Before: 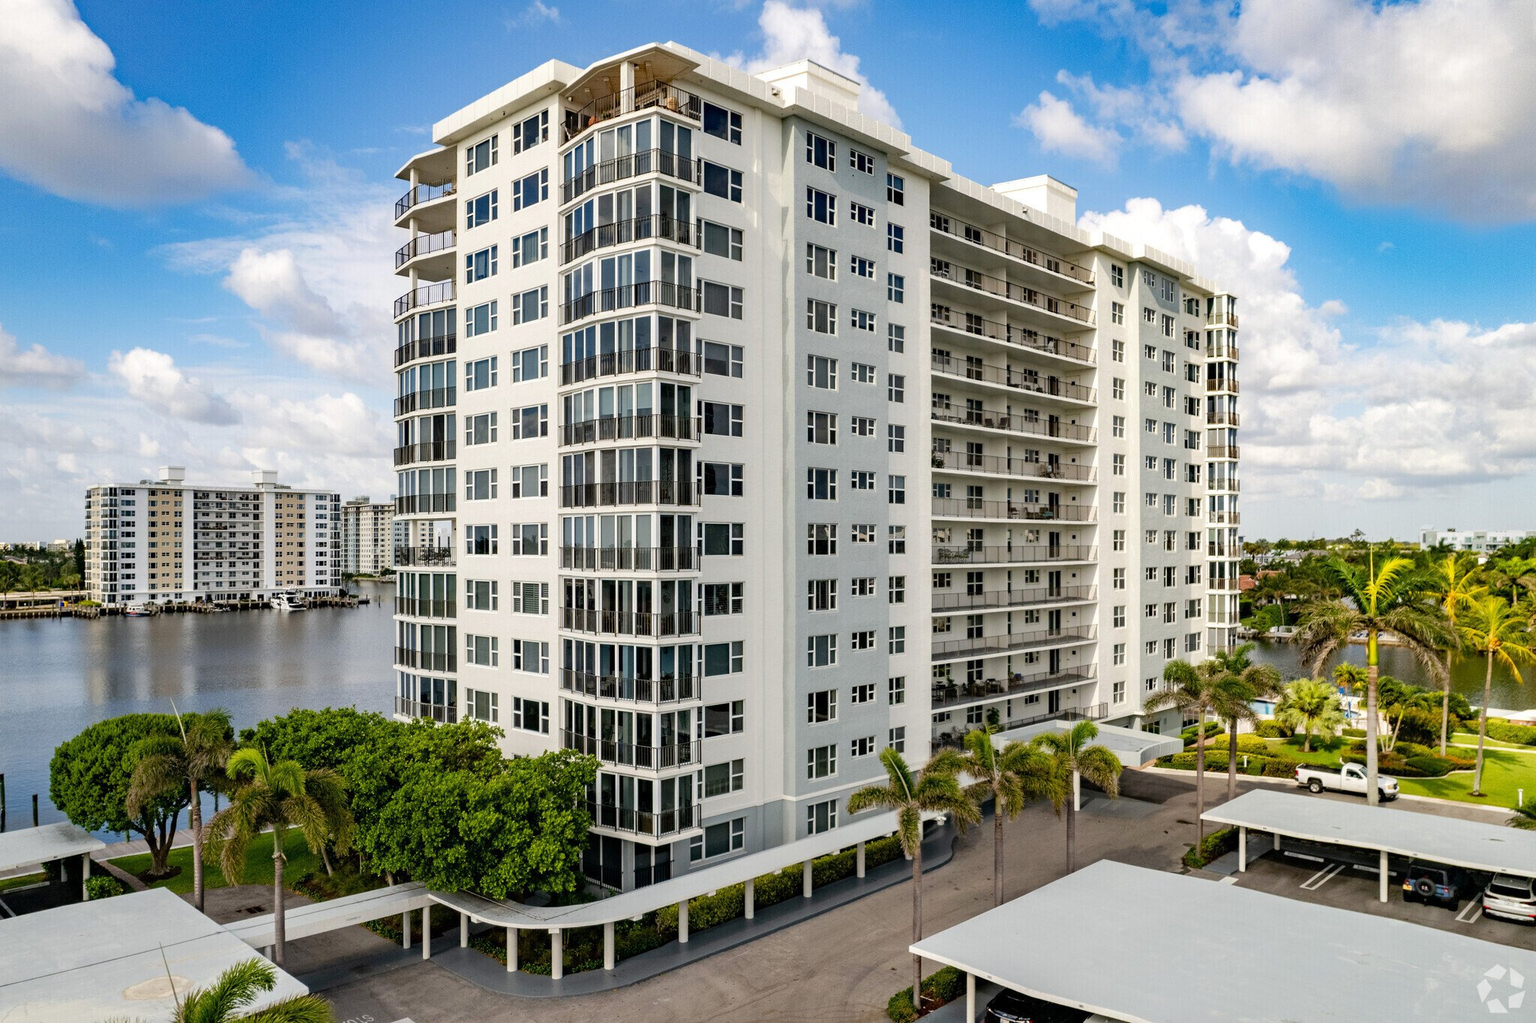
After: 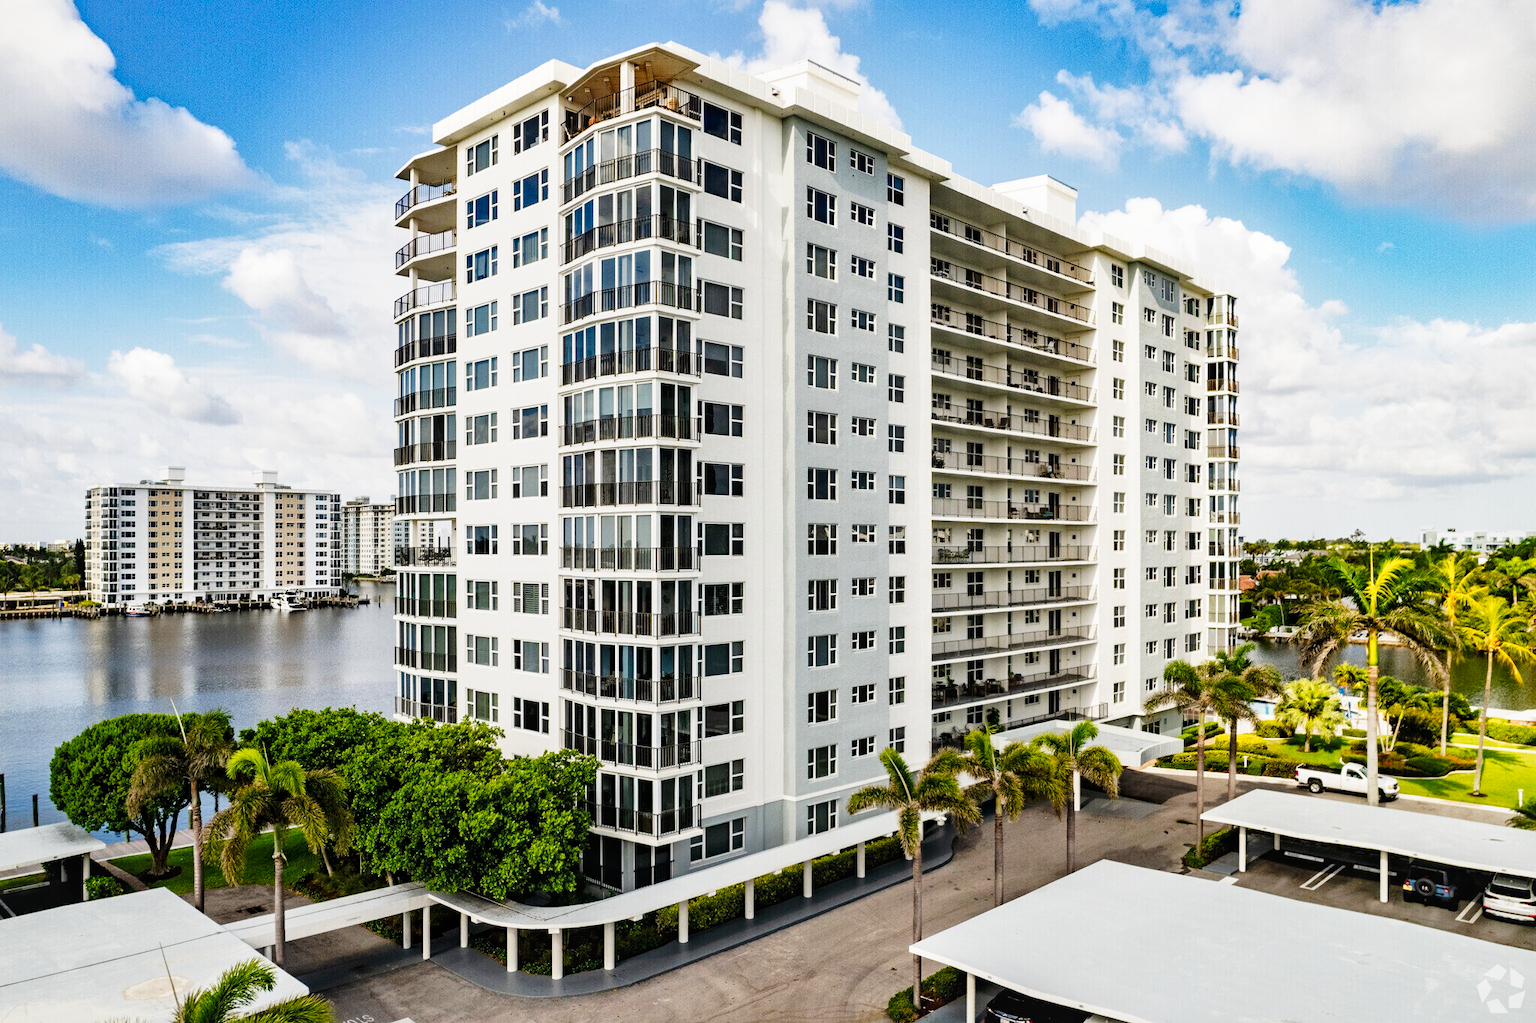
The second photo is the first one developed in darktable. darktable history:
local contrast: mode bilateral grid, contrast 20, coarseness 50, detail 141%, midtone range 0.2
tone curve: curves: ch0 [(0, 0.026) (0.058, 0.049) (0.246, 0.214) (0.437, 0.498) (0.55, 0.644) (0.657, 0.767) (0.822, 0.9) (1, 0.961)]; ch1 [(0, 0) (0.346, 0.307) (0.408, 0.369) (0.453, 0.457) (0.476, 0.489) (0.502, 0.493) (0.521, 0.515) (0.537, 0.531) (0.612, 0.641) (0.676, 0.728) (1, 1)]; ch2 [(0, 0) (0.346, 0.34) (0.434, 0.46) (0.485, 0.494) (0.5, 0.494) (0.511, 0.504) (0.537, 0.551) (0.579, 0.599) (0.625, 0.686) (1, 1)], preserve colors none
